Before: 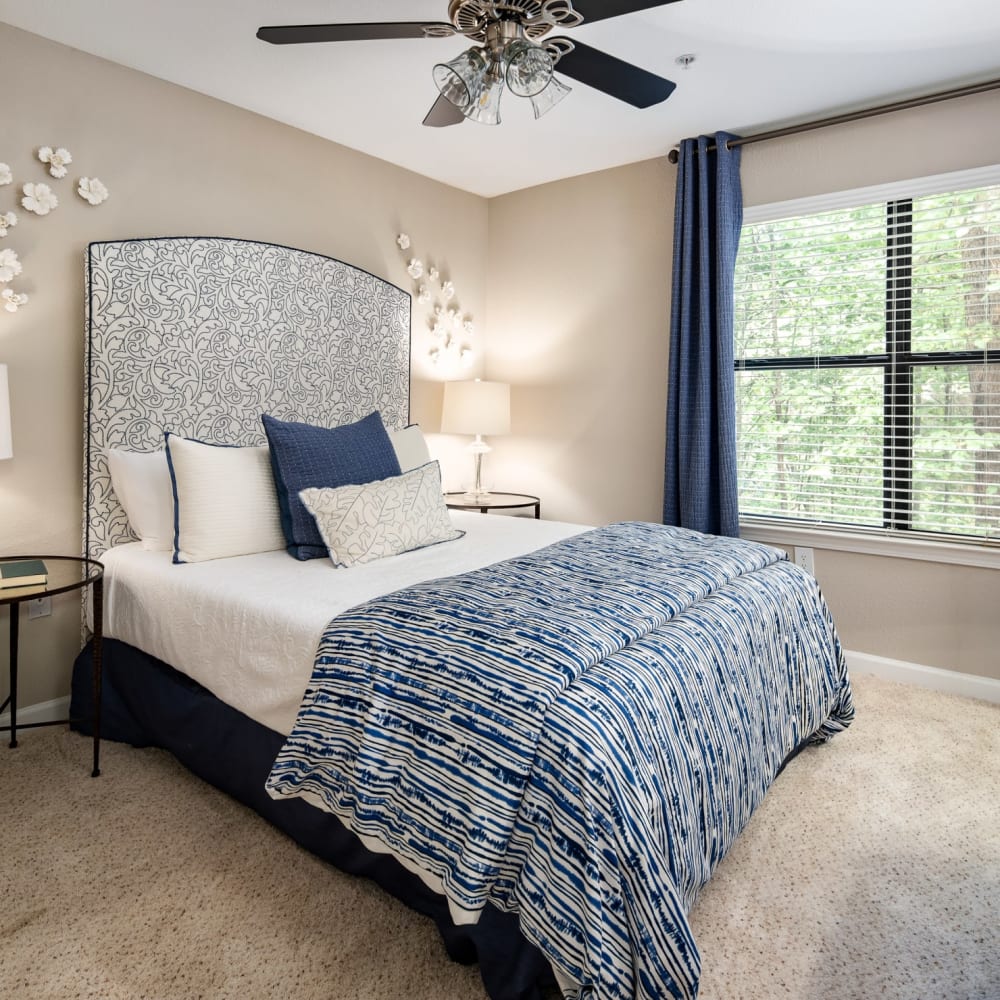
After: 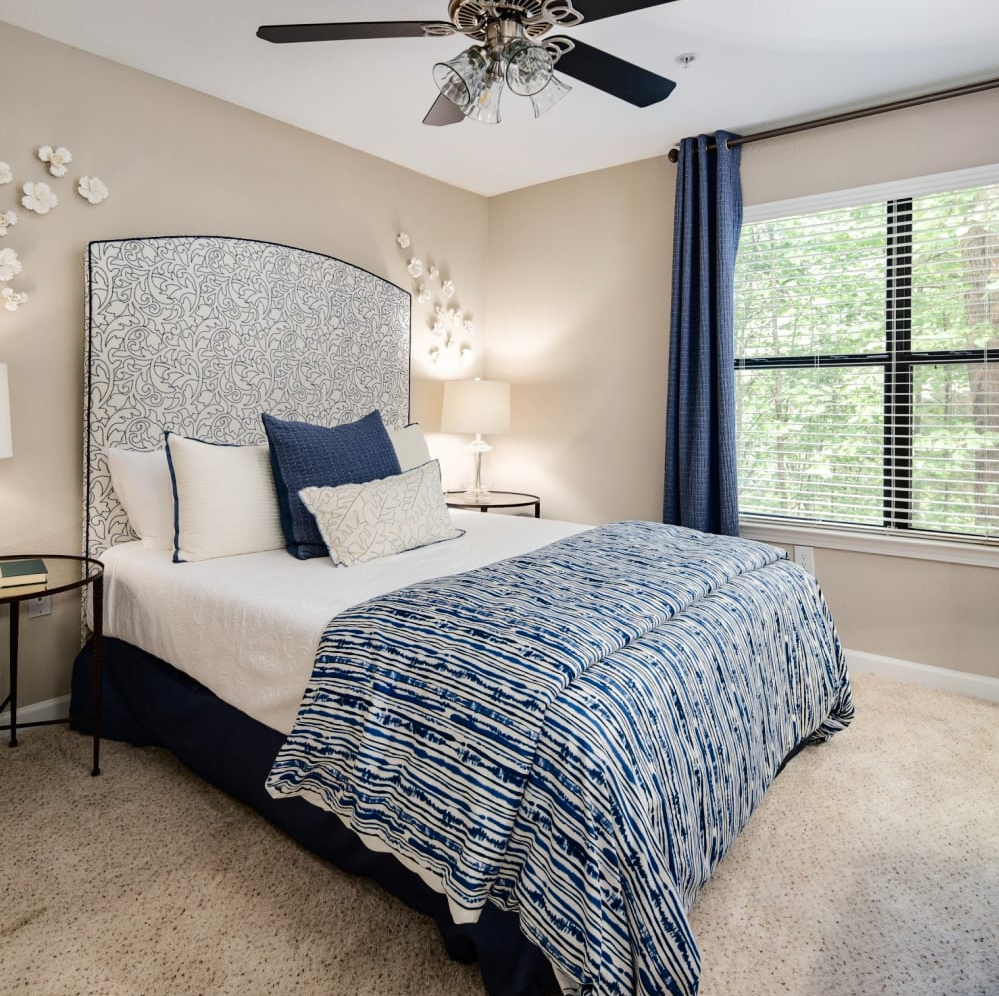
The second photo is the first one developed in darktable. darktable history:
crop: top 0.181%, bottom 0.202%
tone curve: curves: ch0 [(0, 0) (0.003, 0.012) (0.011, 0.014) (0.025, 0.02) (0.044, 0.034) (0.069, 0.047) (0.1, 0.063) (0.136, 0.086) (0.177, 0.131) (0.224, 0.183) (0.277, 0.243) (0.335, 0.317) (0.399, 0.403) (0.468, 0.488) (0.543, 0.573) (0.623, 0.649) (0.709, 0.718) (0.801, 0.795) (0.898, 0.872) (1, 1)], color space Lab, independent channels, preserve colors none
